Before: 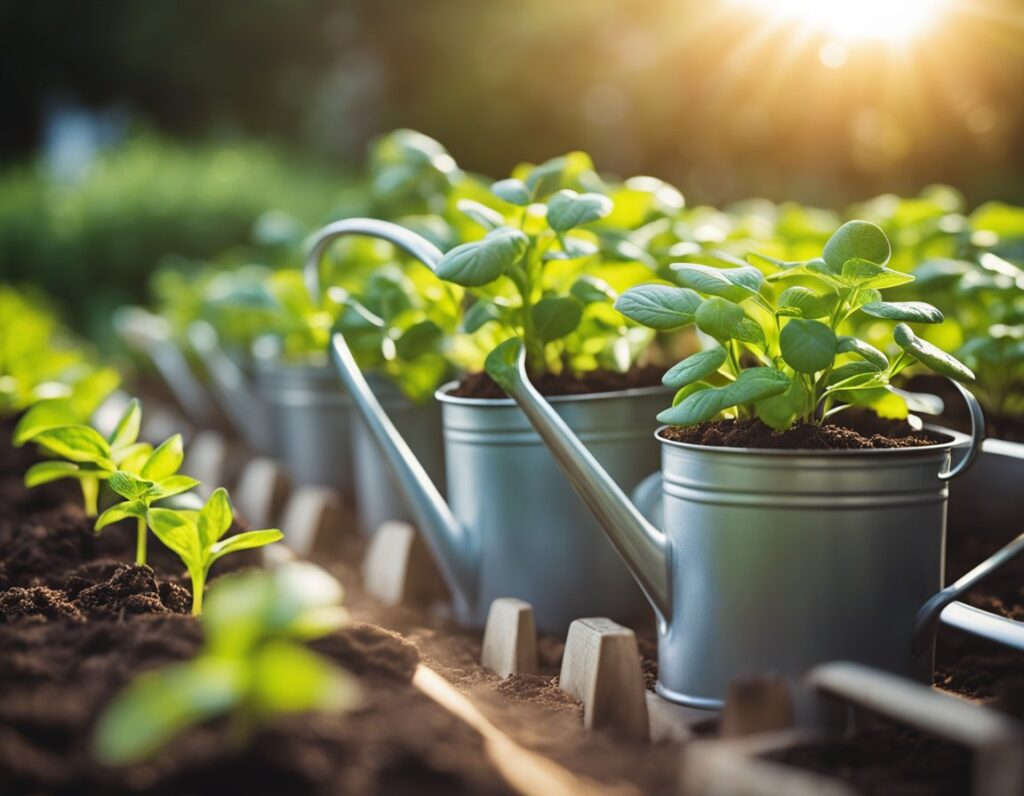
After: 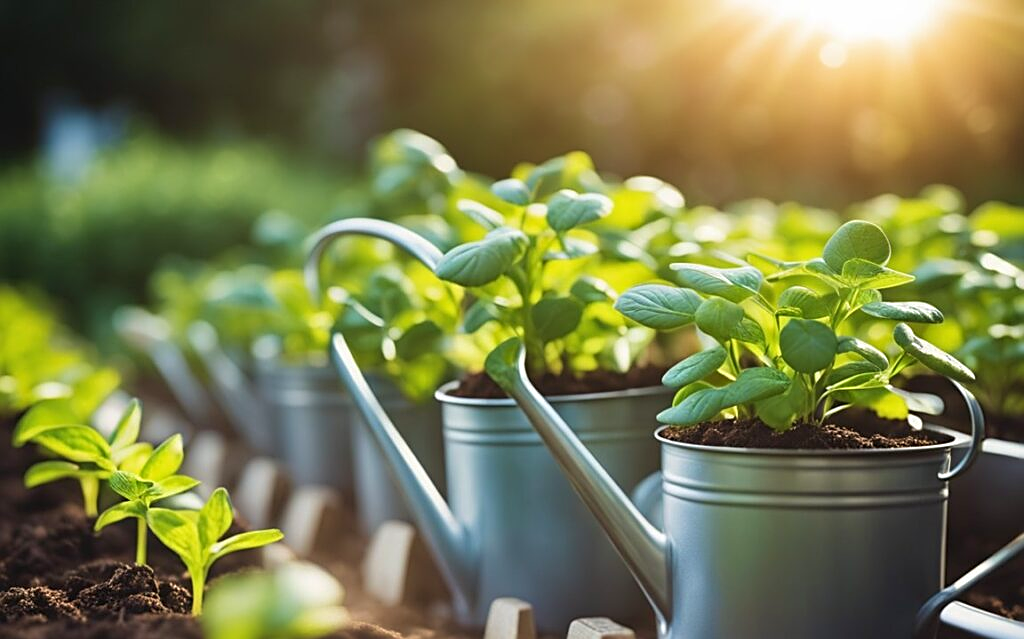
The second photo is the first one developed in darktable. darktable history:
crop: bottom 19.679%
sharpen: on, module defaults
velvia: strength 16.95%
